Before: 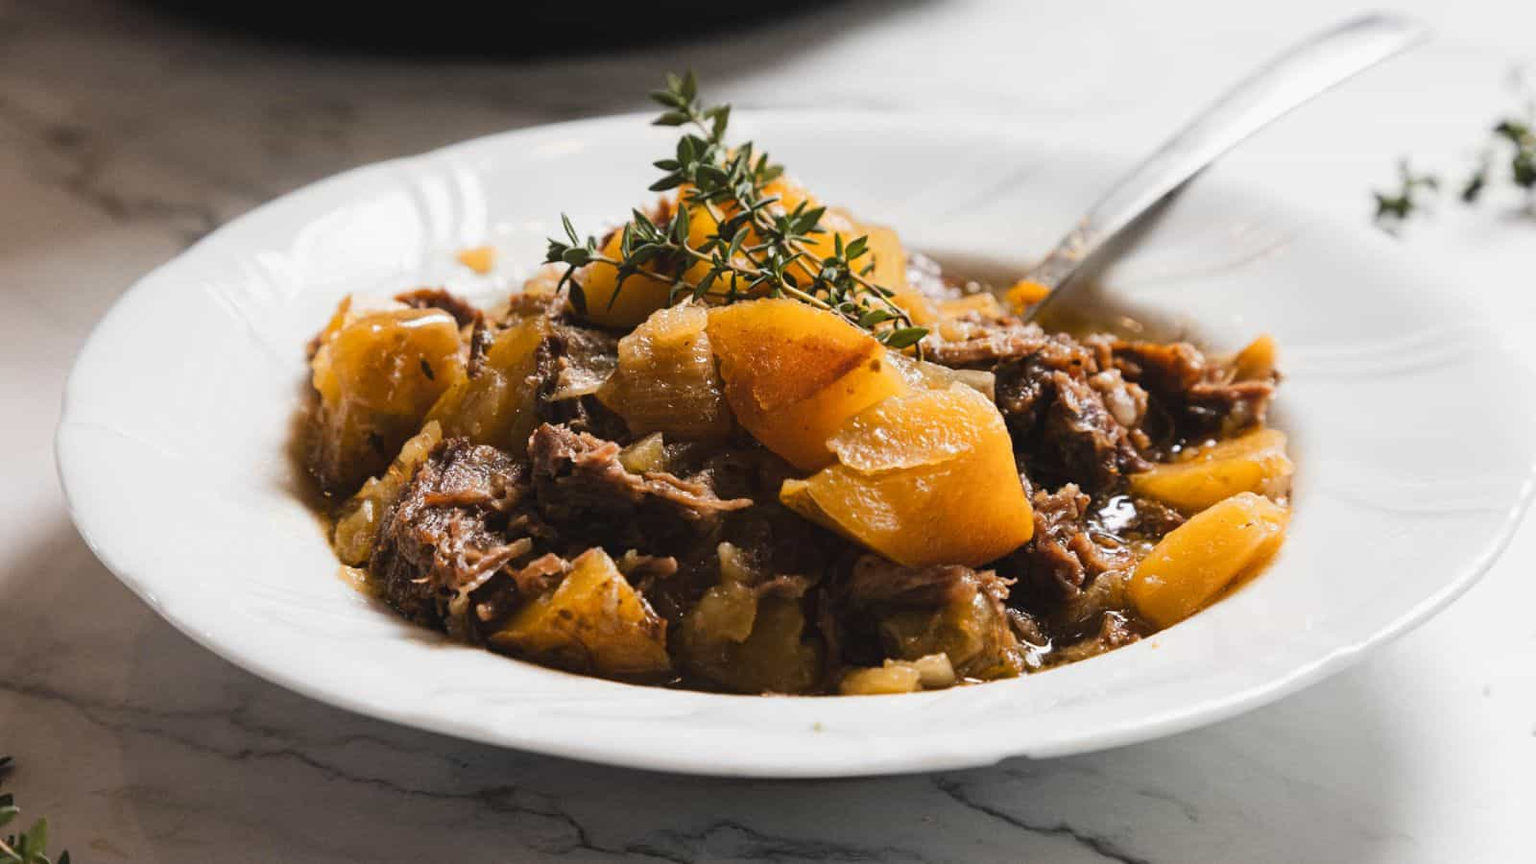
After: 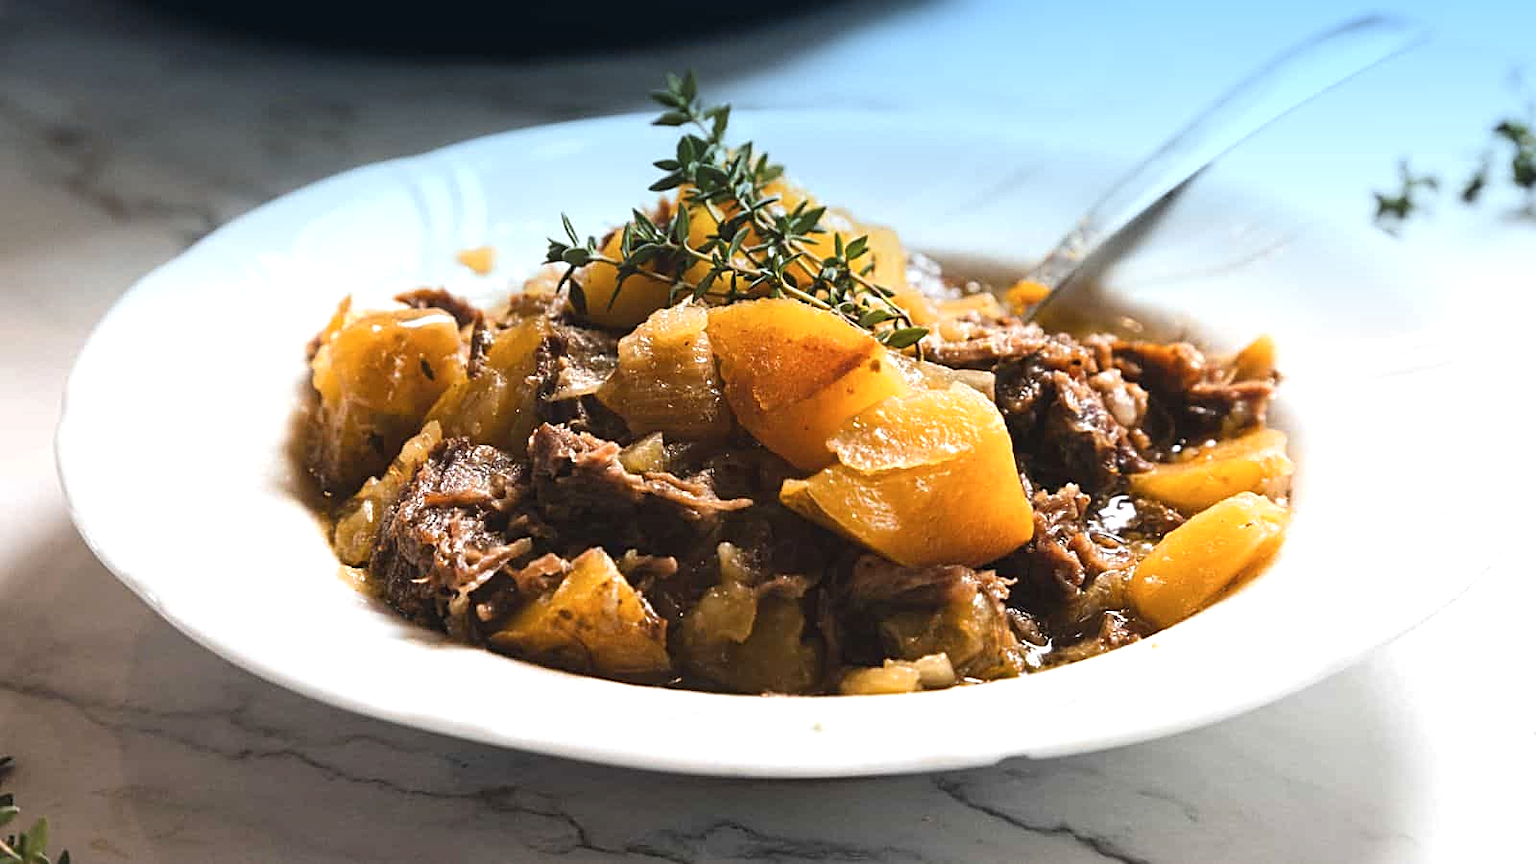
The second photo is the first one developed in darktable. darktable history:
contrast brightness saturation: saturation -0.05
sharpen: on, module defaults
graduated density: density 2.02 EV, hardness 44%, rotation 0.374°, offset 8.21, hue 208.8°, saturation 97%
exposure: black level correction 0, exposure 0.5 EV, compensate exposure bias true, compensate highlight preservation false
